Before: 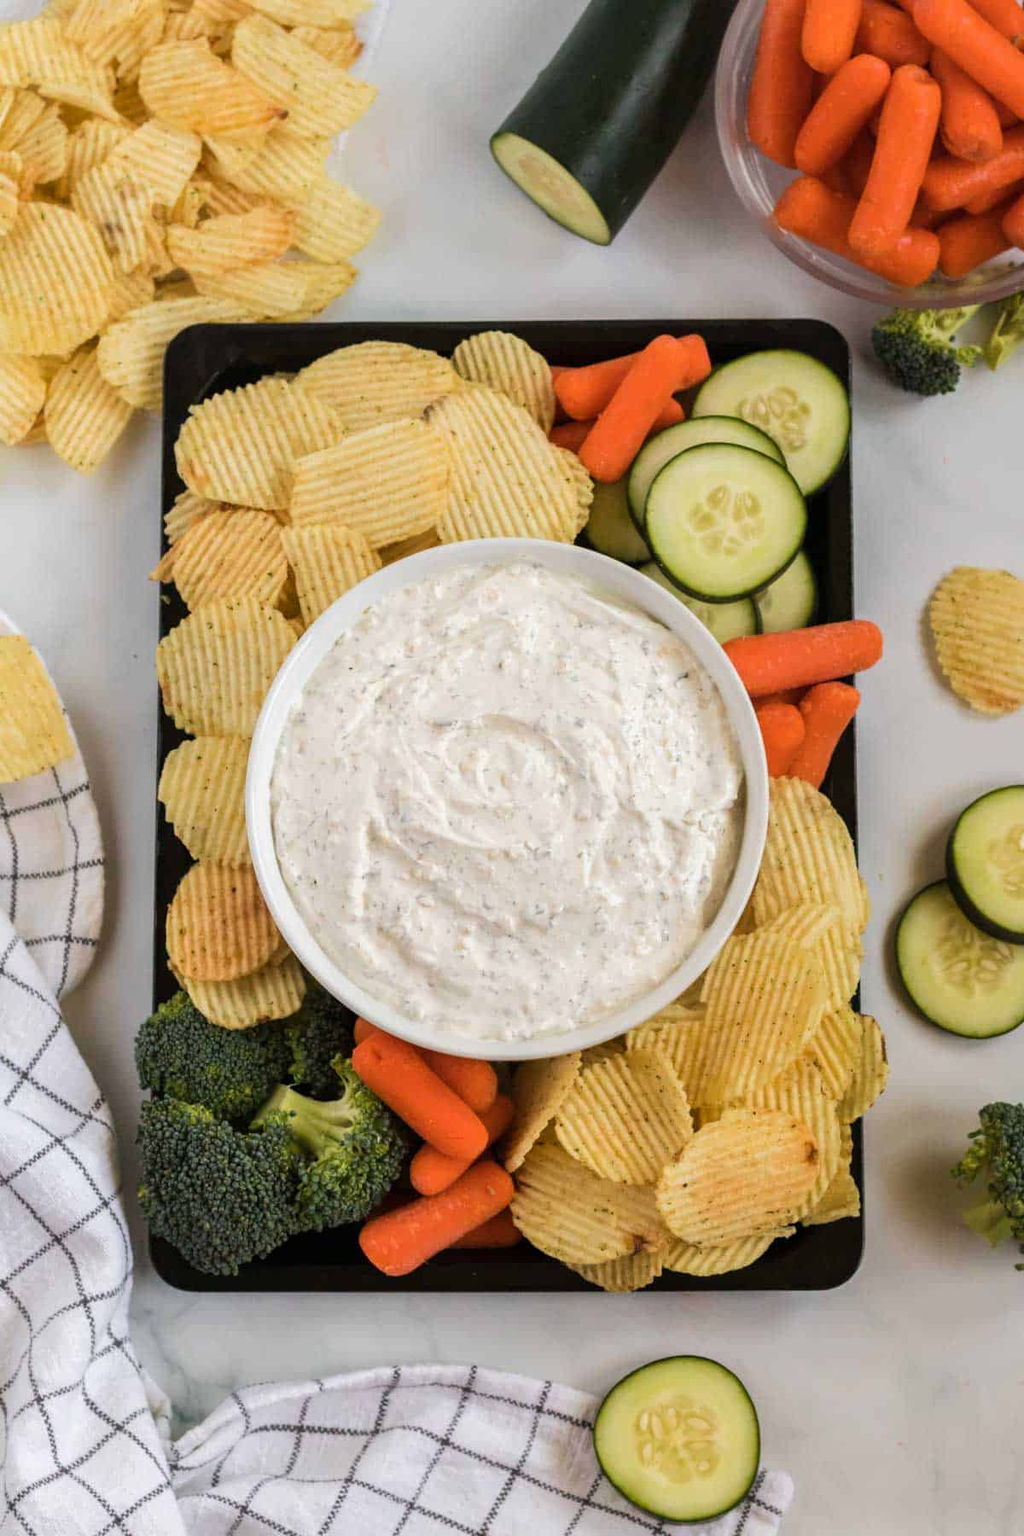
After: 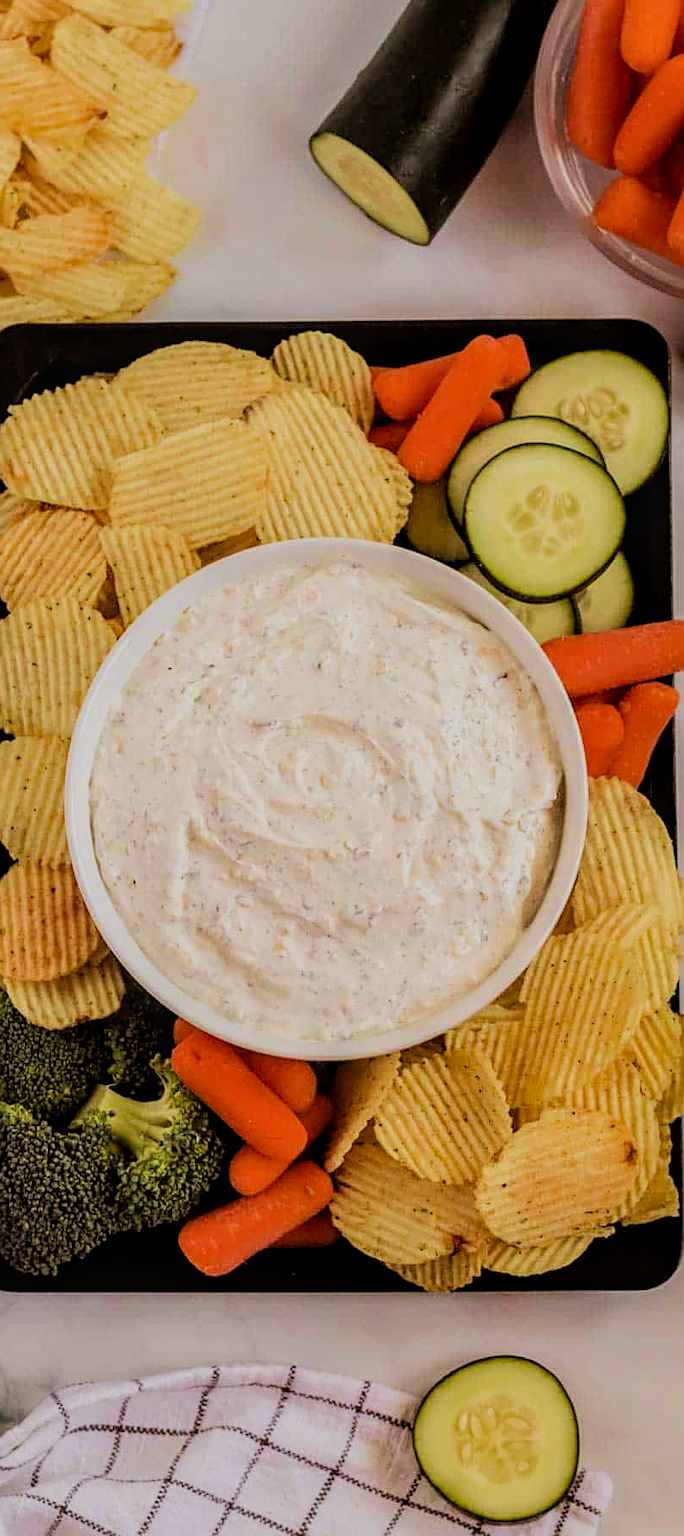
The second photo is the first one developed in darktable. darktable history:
crop and rotate: left 17.732%, right 15.423%
sharpen: on, module defaults
tone equalizer: on, module defaults
local contrast: on, module defaults
filmic rgb: black relative exposure -7.15 EV, white relative exposure 5.36 EV, hardness 3.02, color science v6 (2022)
velvia: on, module defaults
rgb levels: mode RGB, independent channels, levels [[0, 0.5, 1], [0, 0.521, 1], [0, 0.536, 1]]
